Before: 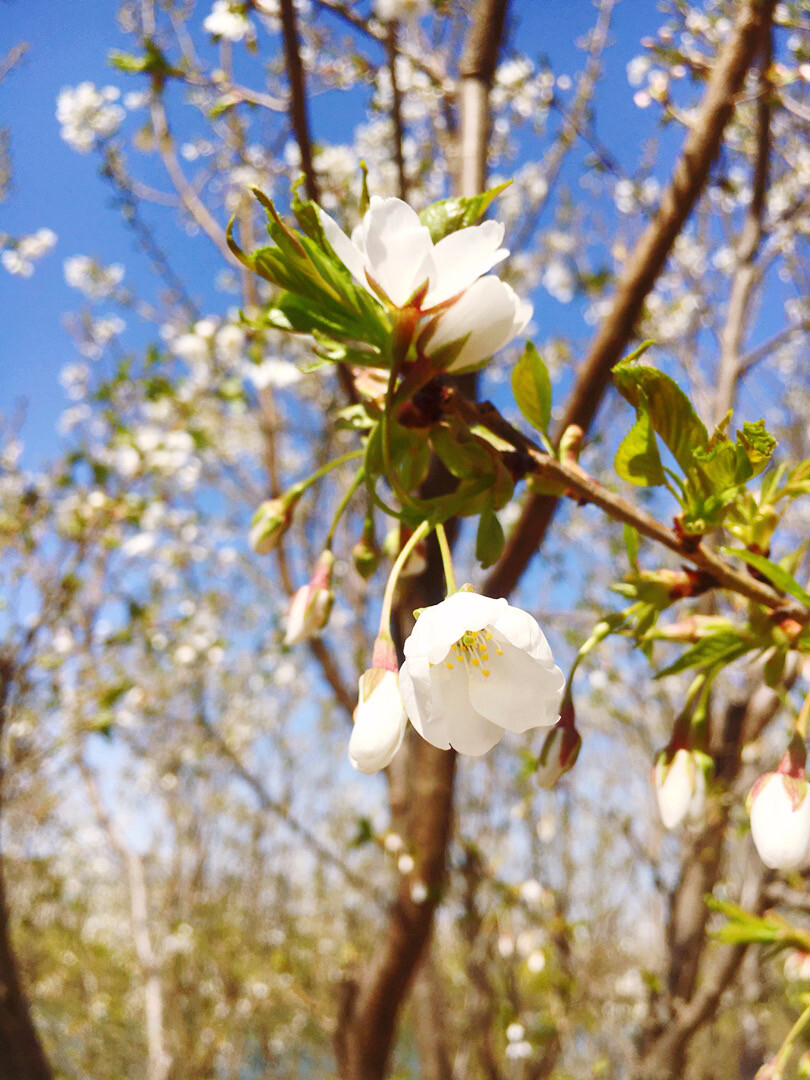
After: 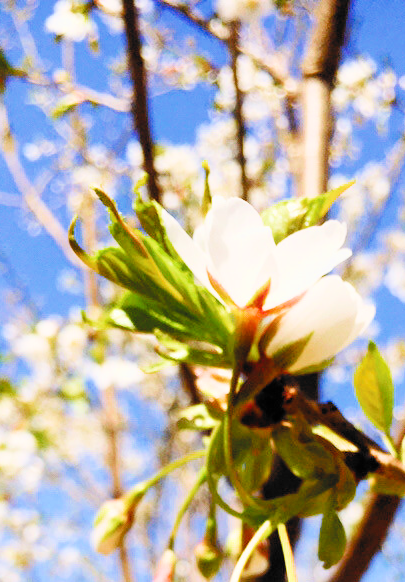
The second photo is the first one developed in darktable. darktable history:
filmic rgb: black relative exposure -5.13 EV, white relative exposure 3.98 EV, hardness 2.9, contrast 1.4, highlights saturation mix -31.23%, color science v6 (2022)
color balance rgb: perceptual saturation grading › global saturation 20%, perceptual saturation grading › highlights -25.555%, perceptual saturation grading › shadows 25.603%, global vibrance 14.568%
exposure: black level correction 0, exposure 0.898 EV, compensate exposure bias true, compensate highlight preservation false
crop: left 19.545%, right 30.409%, bottom 46.102%
